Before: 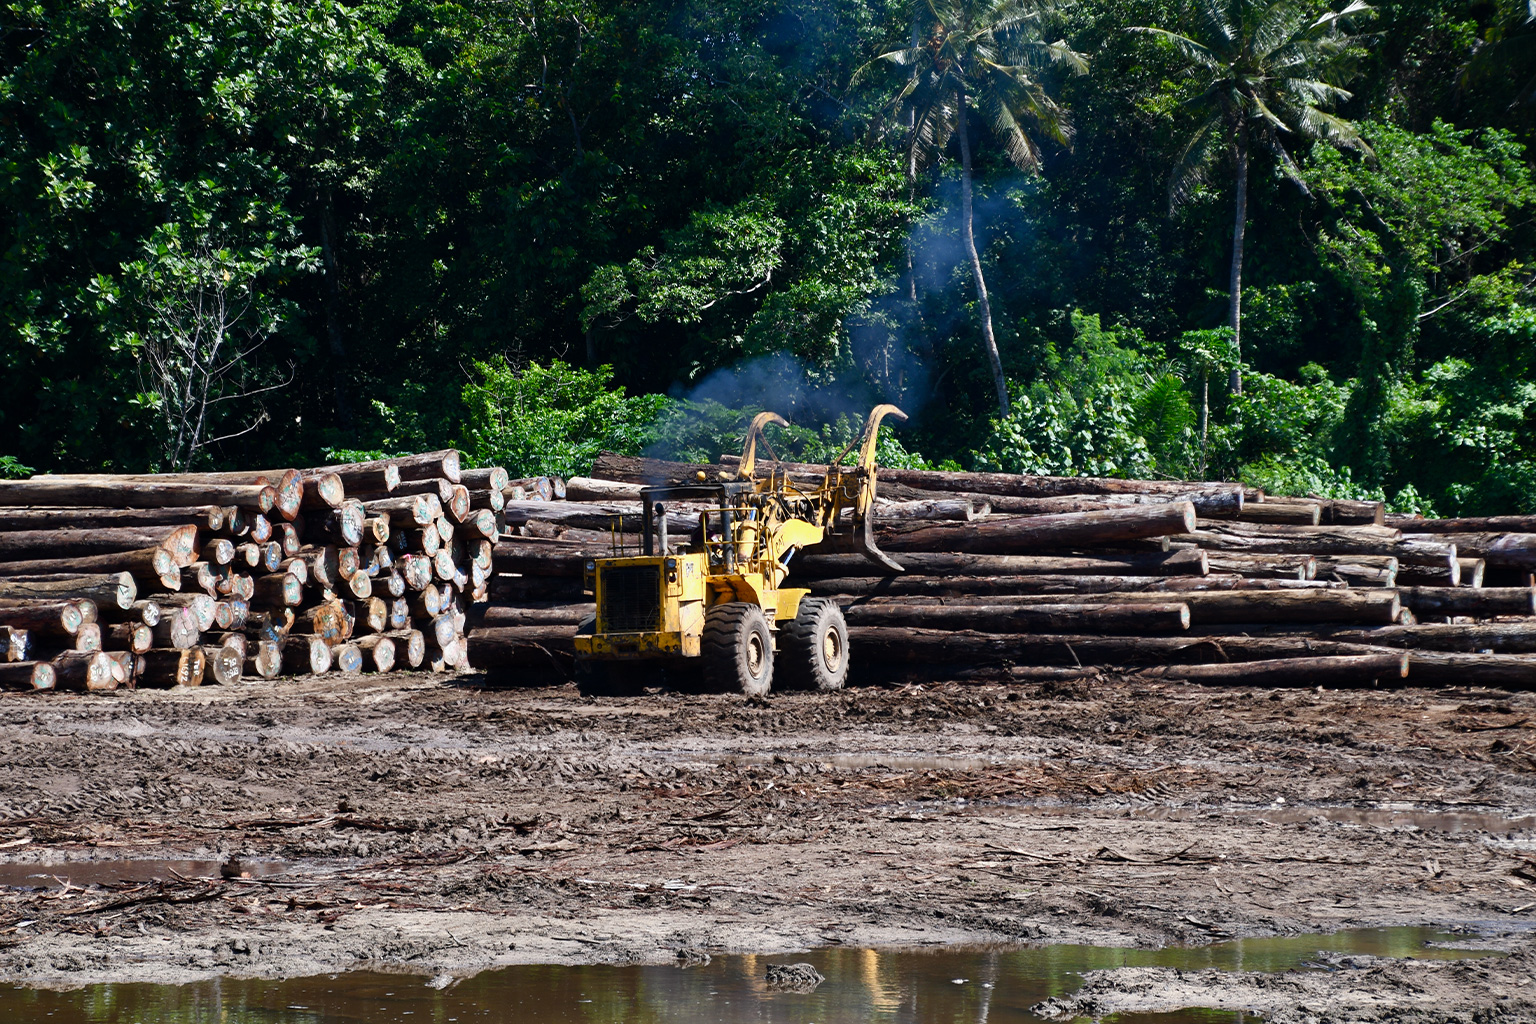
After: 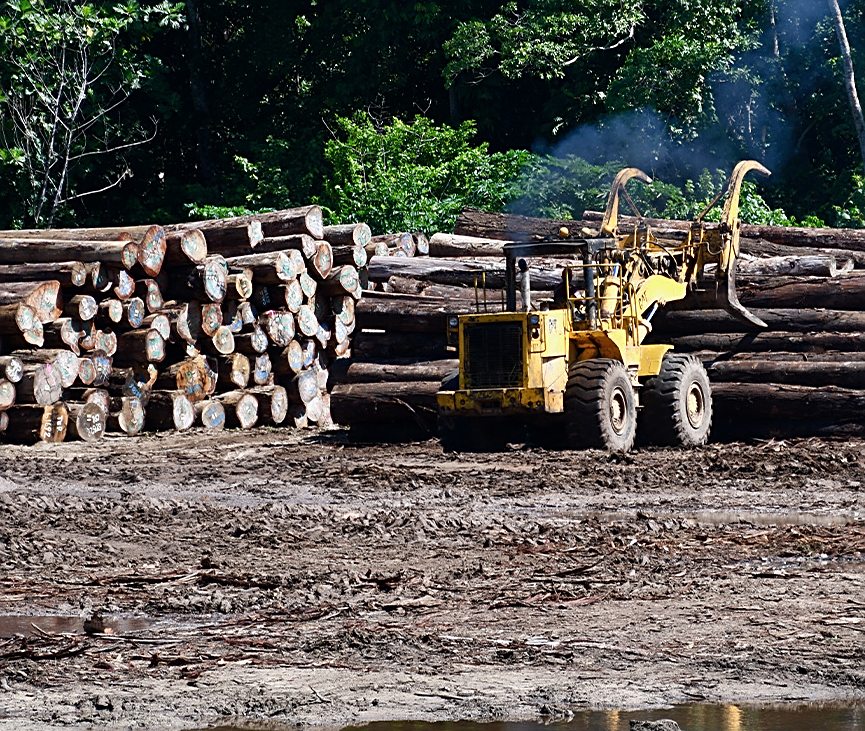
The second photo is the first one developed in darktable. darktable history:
contrast brightness saturation: saturation -0.05
crop: left 8.966%, top 23.852%, right 34.699%, bottom 4.703%
sharpen: on, module defaults
